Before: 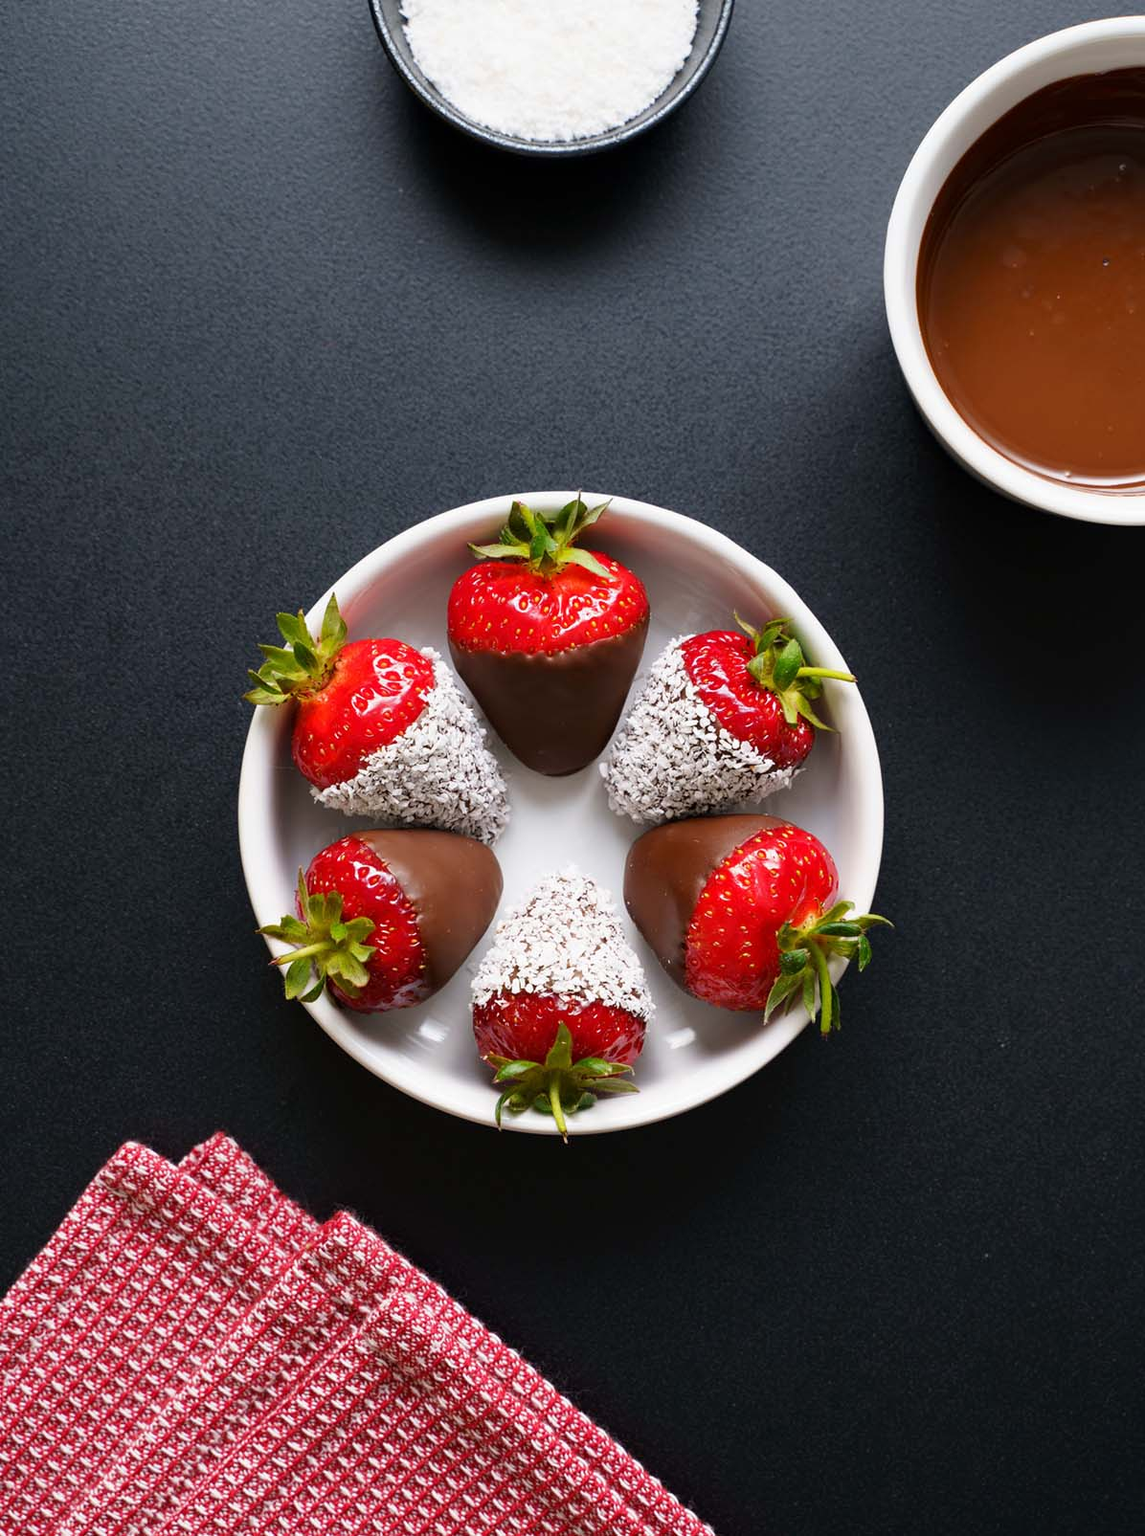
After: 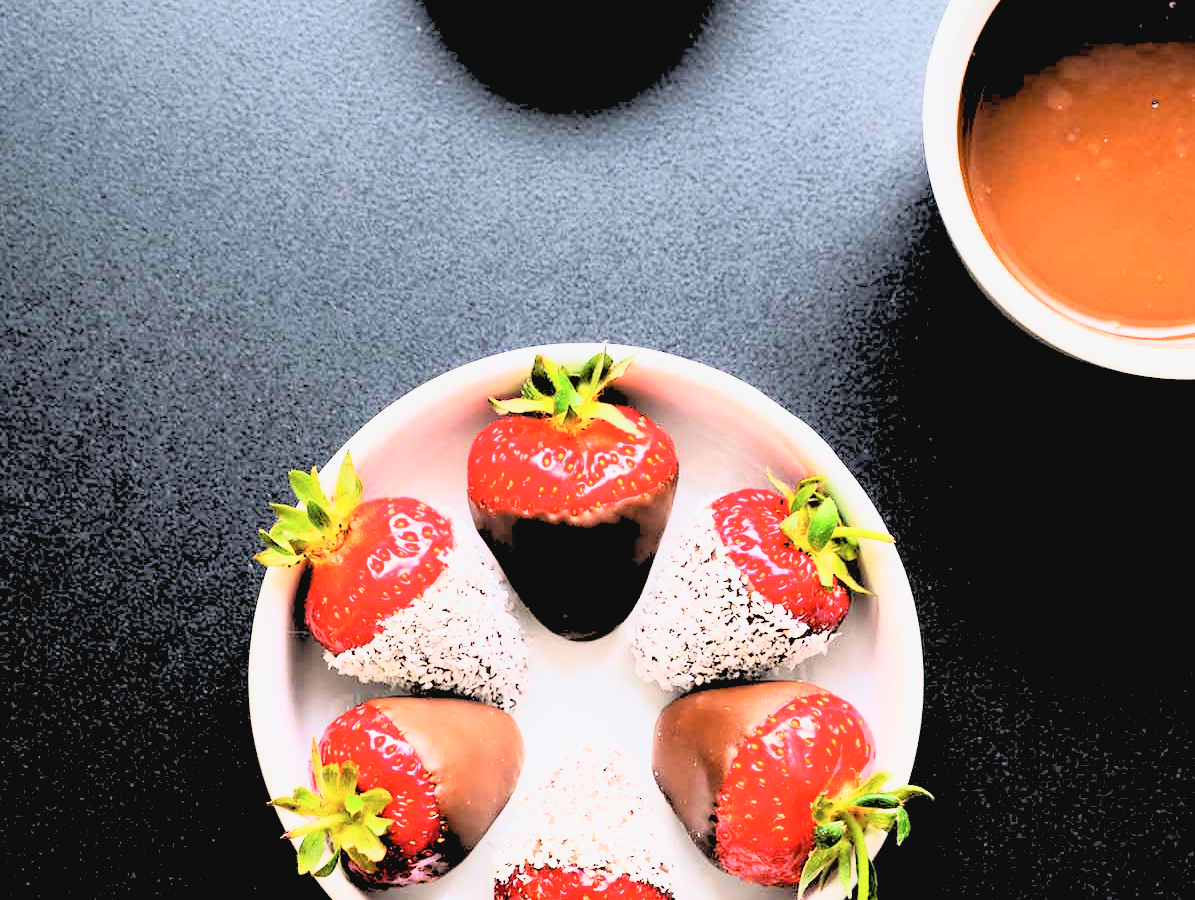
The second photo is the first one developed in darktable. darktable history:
rgb levels: levels [[0.027, 0.429, 0.996], [0, 0.5, 1], [0, 0.5, 1]]
exposure: exposure 0.935 EV, compensate highlight preservation false
fill light: on, module defaults
rgb curve: curves: ch0 [(0, 0) (0.21, 0.15) (0.24, 0.21) (0.5, 0.75) (0.75, 0.96) (0.89, 0.99) (1, 1)]; ch1 [(0, 0.02) (0.21, 0.13) (0.25, 0.2) (0.5, 0.67) (0.75, 0.9) (0.89, 0.97) (1, 1)]; ch2 [(0, 0.02) (0.21, 0.13) (0.25, 0.2) (0.5, 0.67) (0.75, 0.9) (0.89, 0.97) (1, 1)], compensate middle gray true
contrast brightness saturation: contrast -0.08, brightness -0.04, saturation -0.11
crop and rotate: top 10.605%, bottom 33.274%
white balance: red 1, blue 1
